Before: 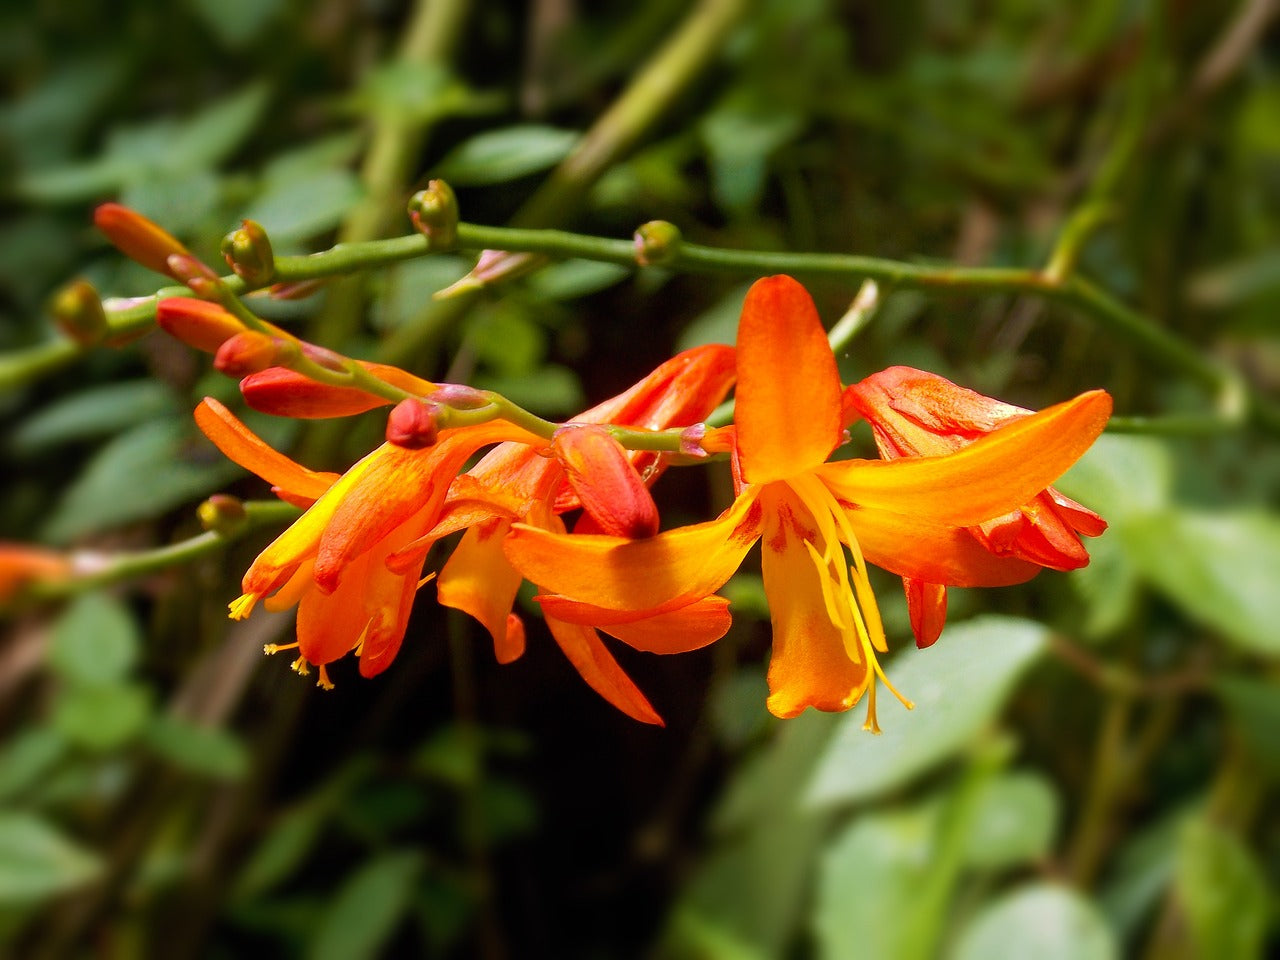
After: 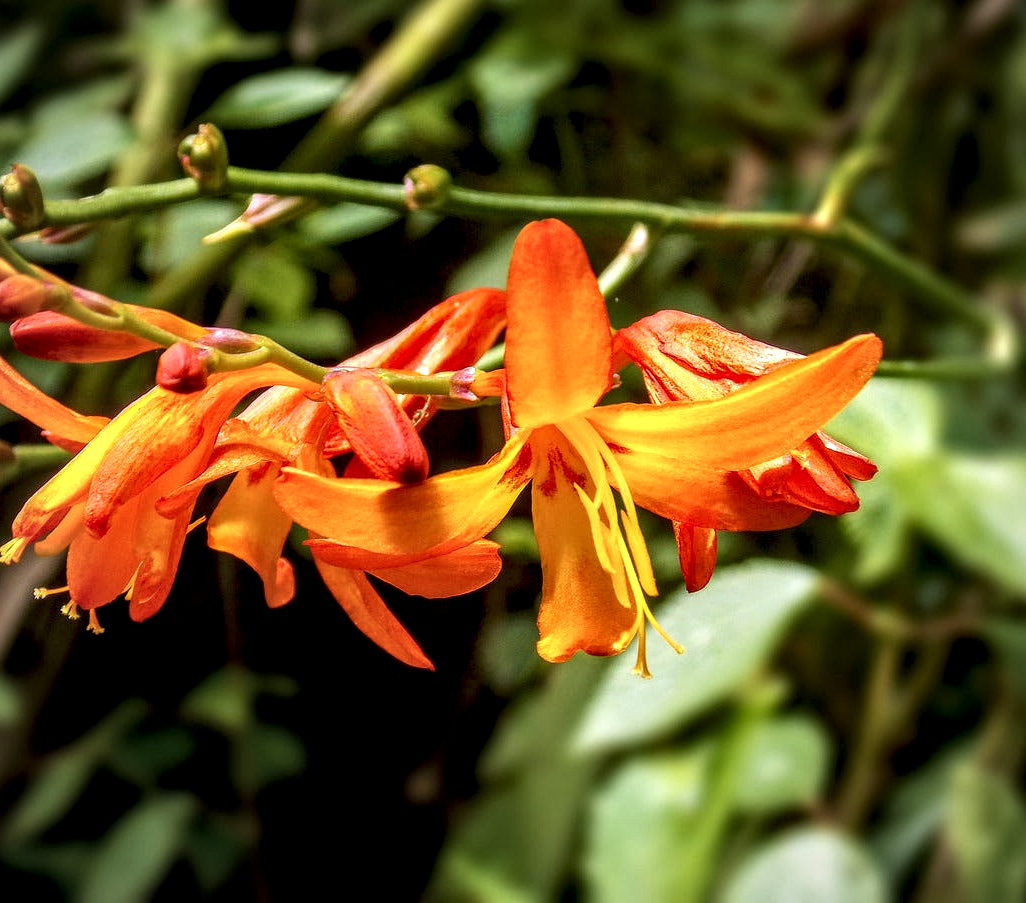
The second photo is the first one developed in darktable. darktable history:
crop and rotate: left 18.035%, top 5.901%, right 1.783%
local contrast: highlights 13%, shadows 40%, detail 183%, midtone range 0.474
shadows and highlights: shadows -12.13, white point adjustment 4.11, highlights 27.98, highlights color adjustment 78.43%
vignetting: fall-off radius 61.2%, brightness -0.414, saturation -0.305
